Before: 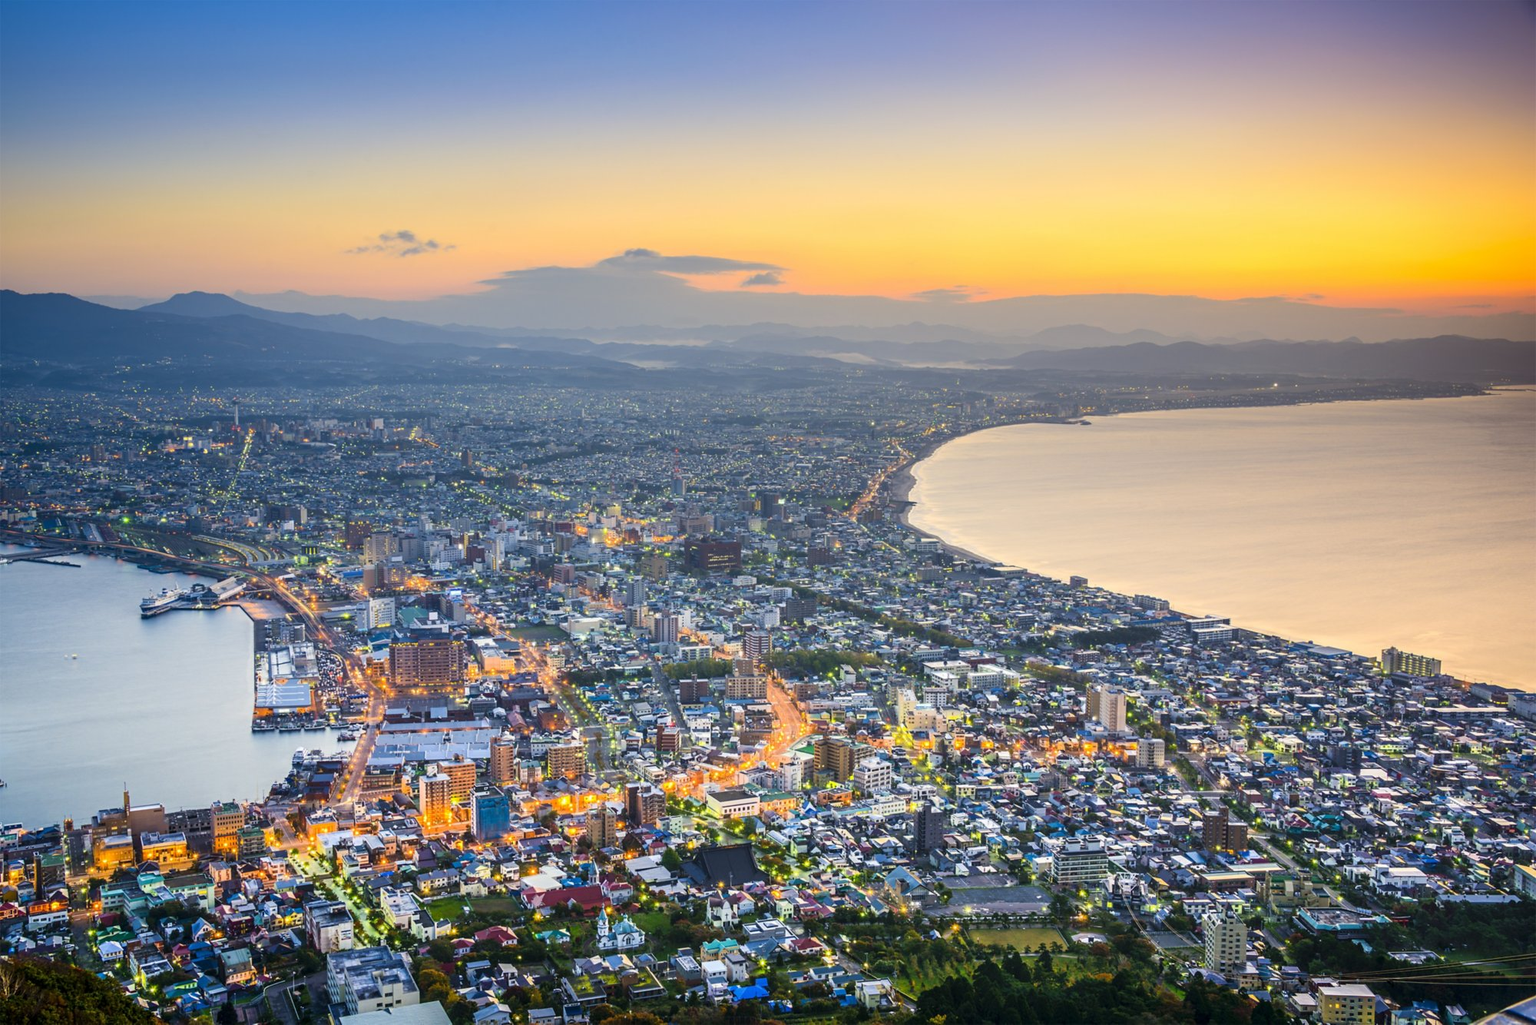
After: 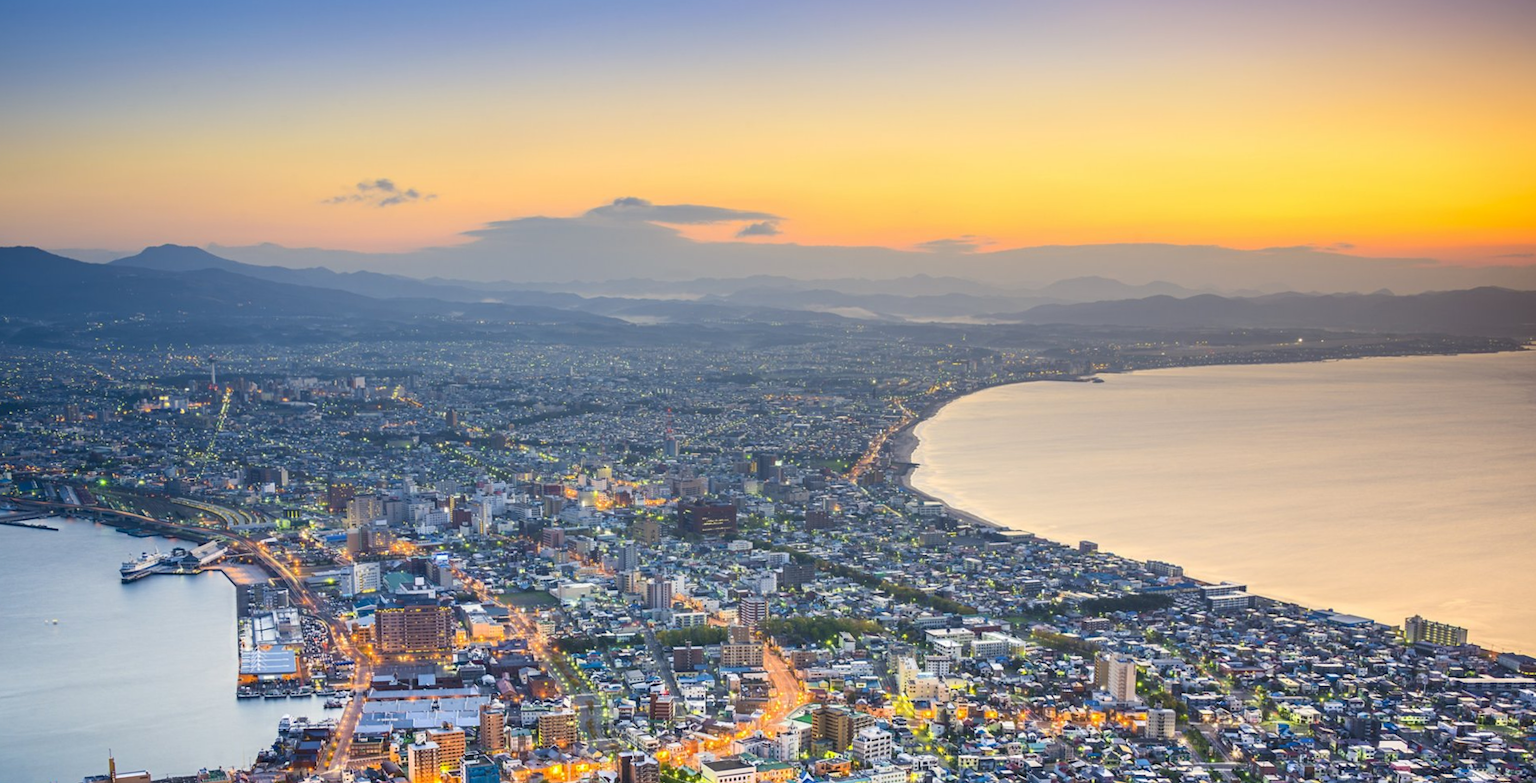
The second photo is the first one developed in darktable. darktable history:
crop: left 2.737%, top 7.287%, right 3.421%, bottom 20.179%
rotate and perspective: lens shift (vertical) 0.048, lens shift (horizontal) -0.024, automatic cropping off
